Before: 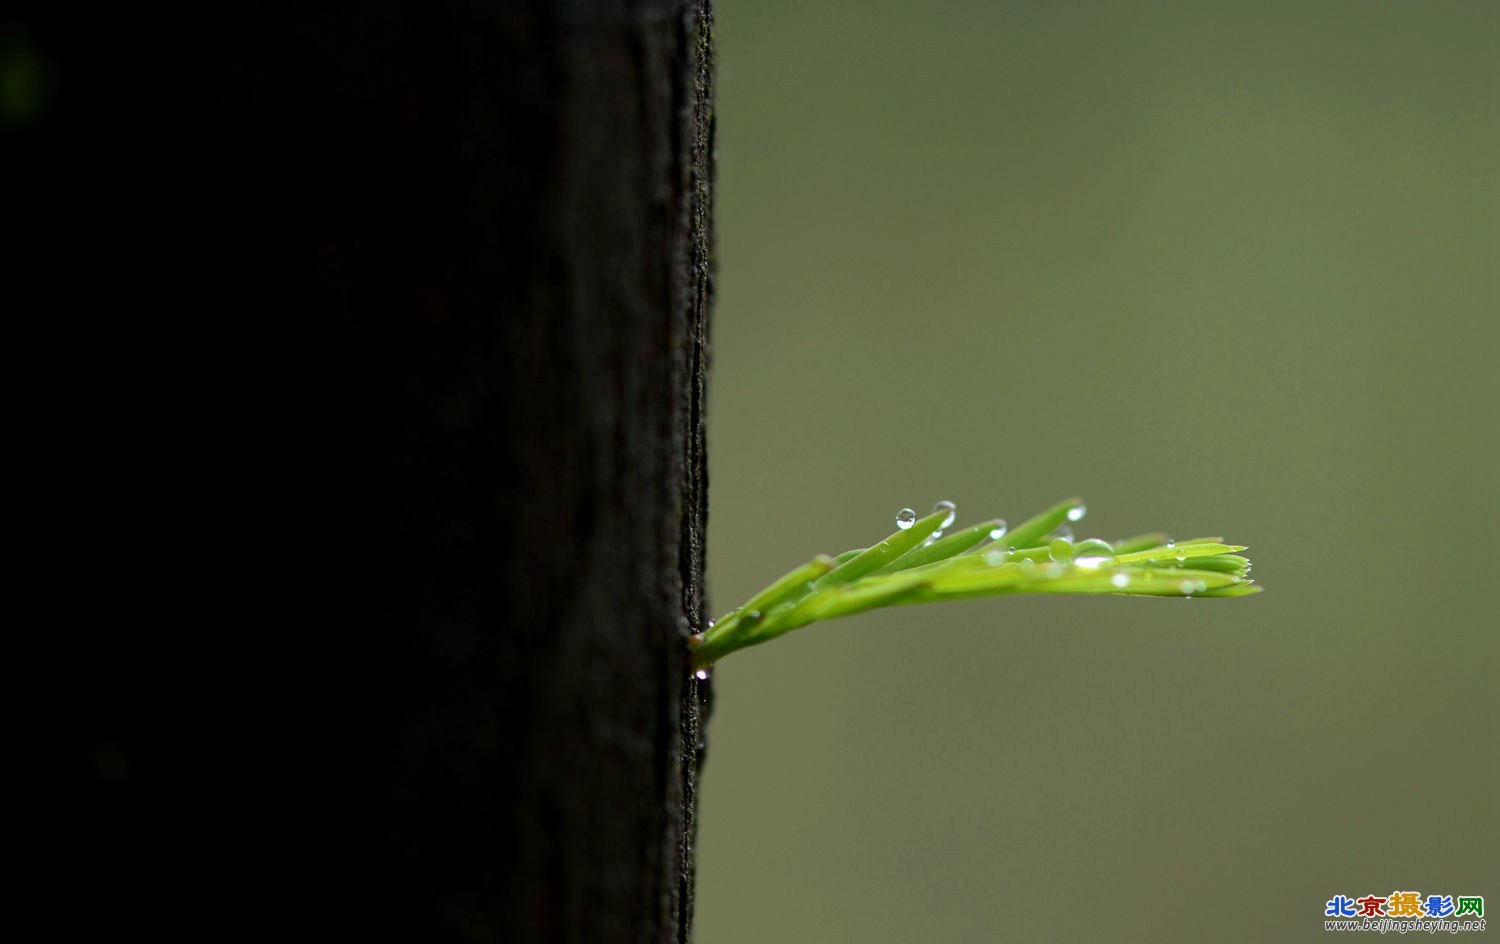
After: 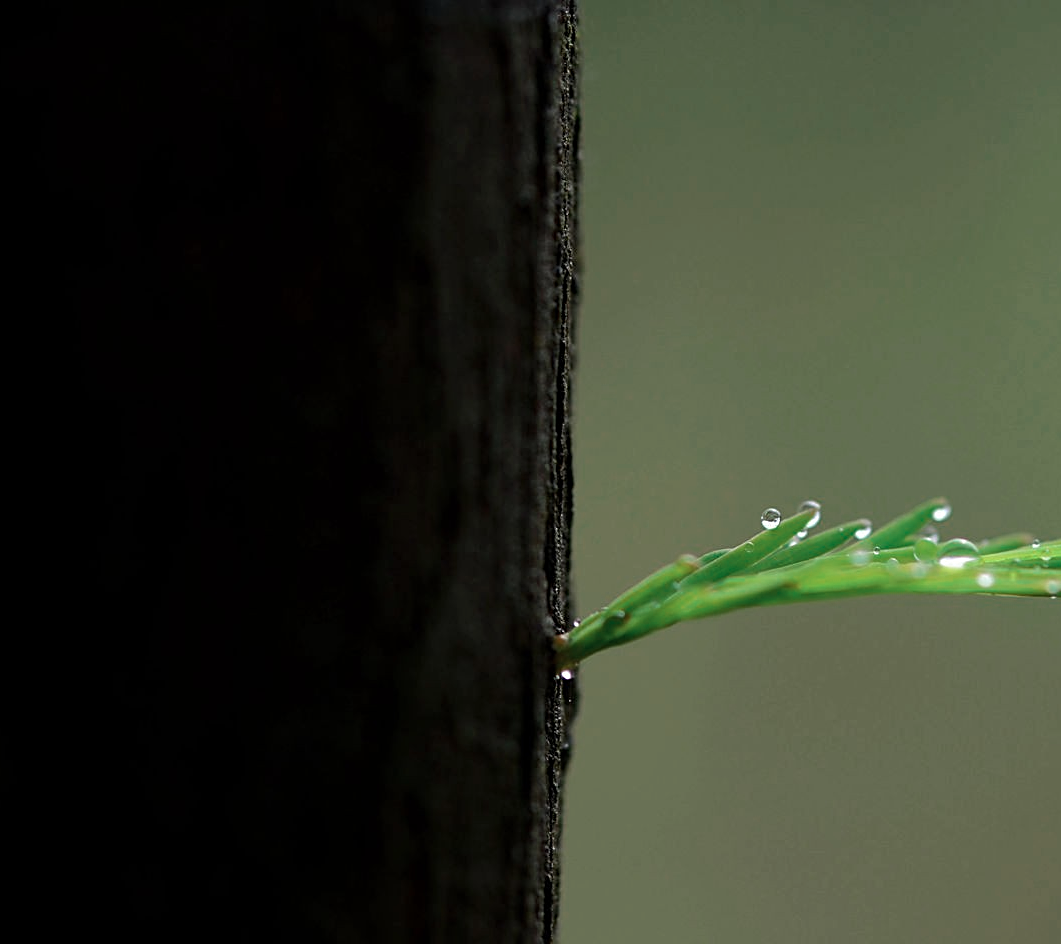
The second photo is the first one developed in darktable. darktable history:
crop and rotate: left 9.061%, right 20.142%
sharpen: on, module defaults
color zones: curves: ch0 [(0, 0.5) (0.125, 0.4) (0.25, 0.5) (0.375, 0.4) (0.5, 0.4) (0.625, 0.6) (0.75, 0.6) (0.875, 0.5)]; ch1 [(0, 0.4) (0.125, 0.5) (0.25, 0.4) (0.375, 0.4) (0.5, 0.4) (0.625, 0.4) (0.75, 0.5) (0.875, 0.4)]; ch2 [(0, 0.6) (0.125, 0.5) (0.25, 0.5) (0.375, 0.6) (0.5, 0.6) (0.625, 0.5) (0.75, 0.5) (0.875, 0.5)]
